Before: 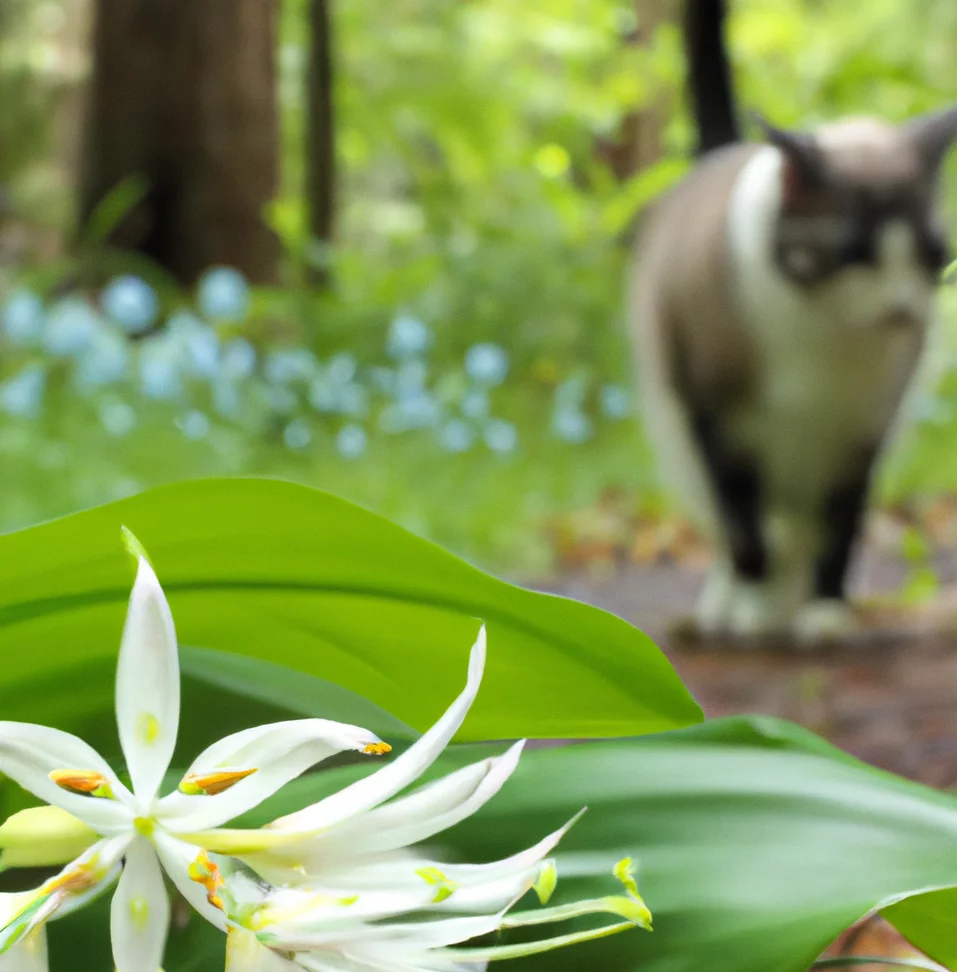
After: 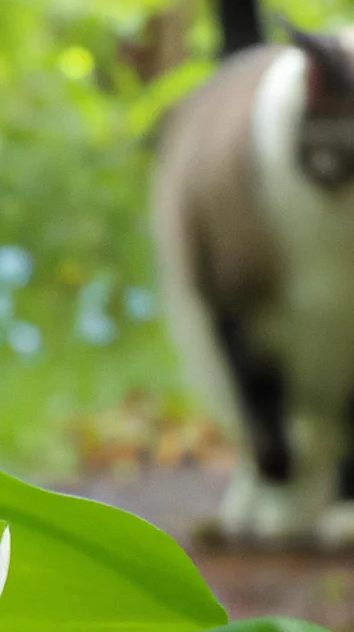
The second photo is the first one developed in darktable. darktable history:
sharpen: radius 1.817, amount 0.39, threshold 1.534
crop and rotate: left 49.861%, top 10.091%, right 13.106%, bottom 24.872%
